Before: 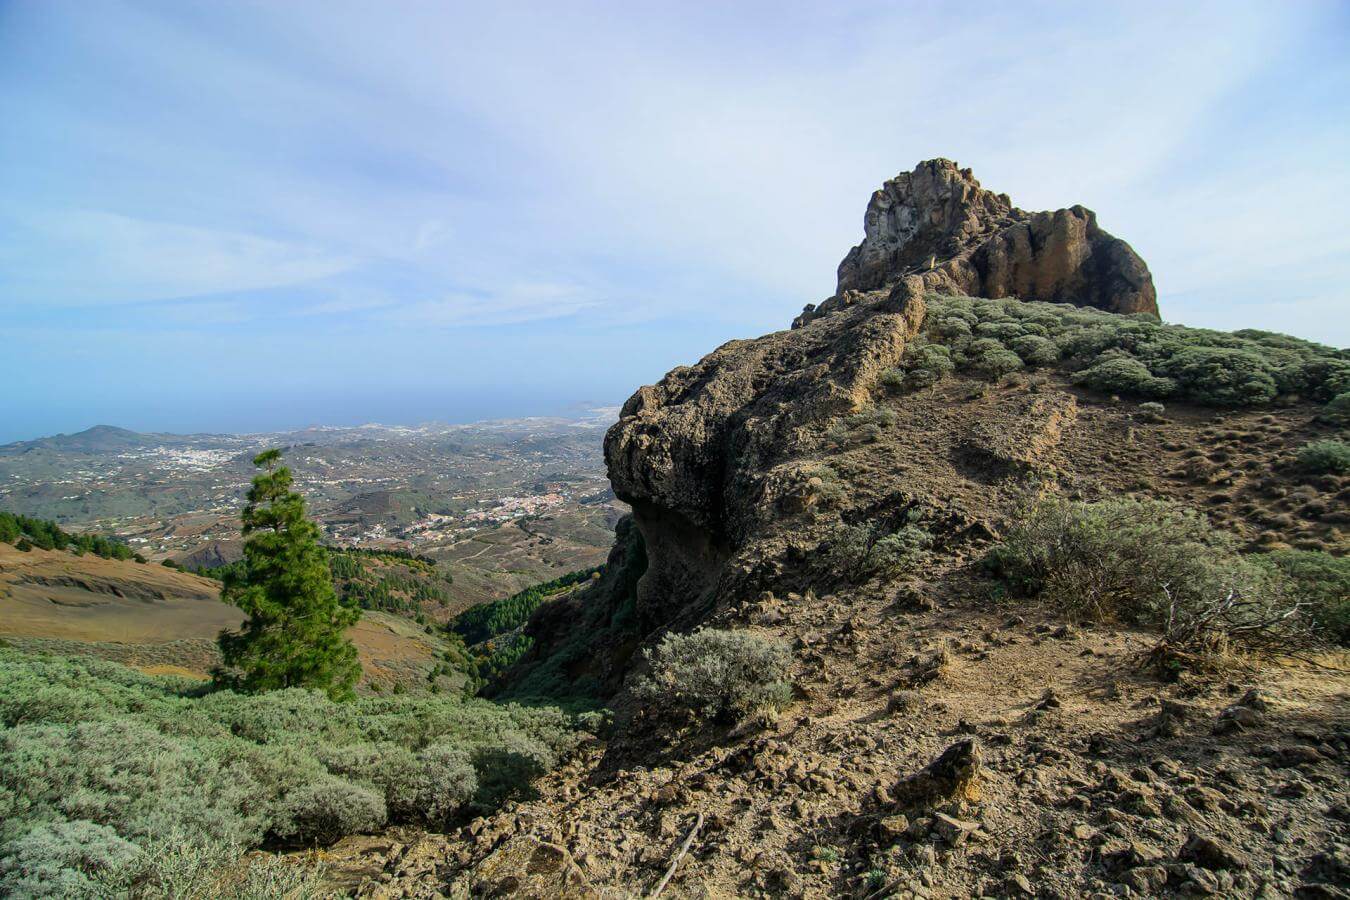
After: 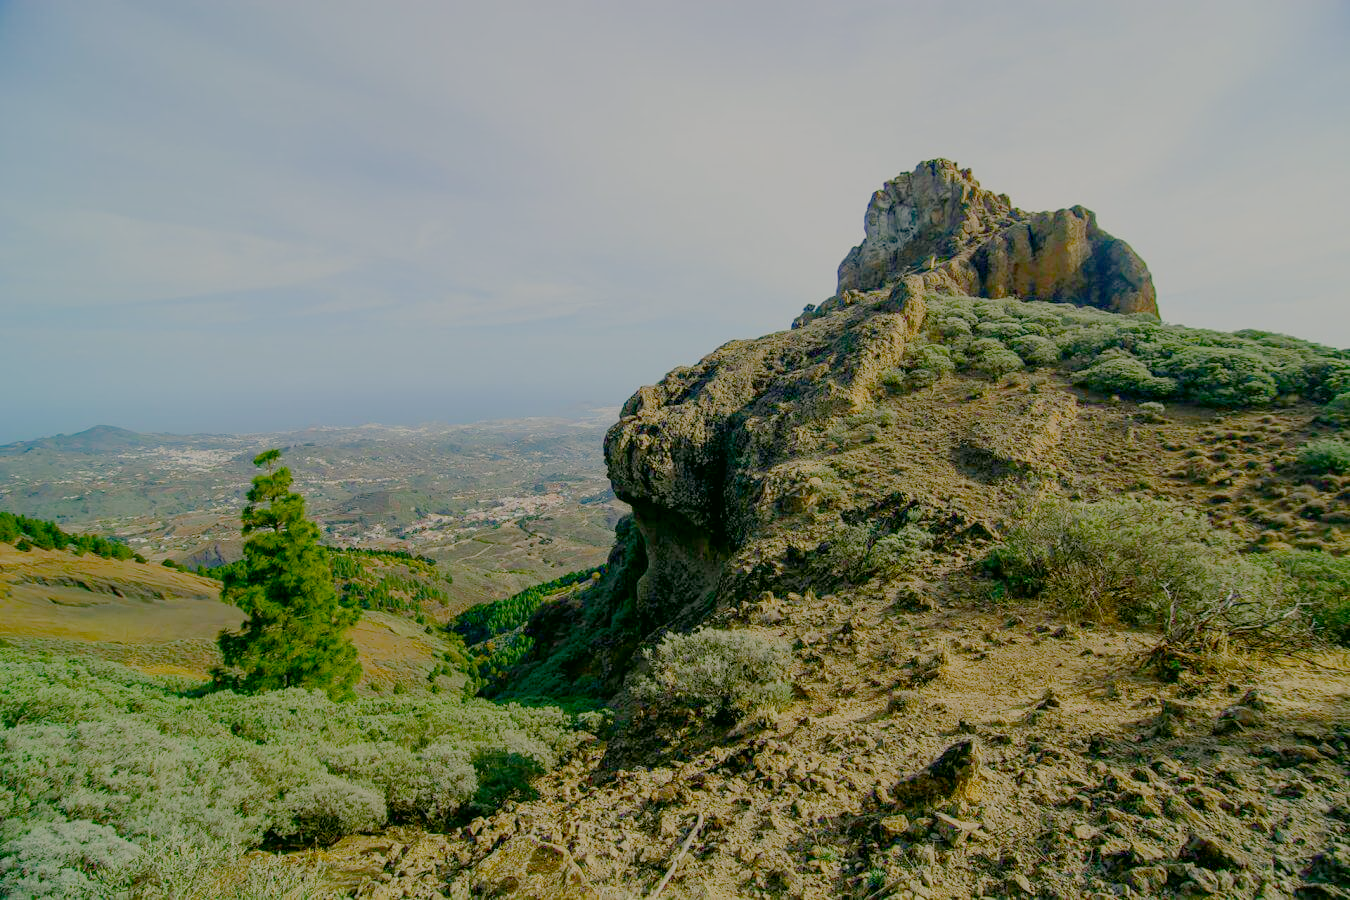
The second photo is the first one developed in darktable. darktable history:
filmic rgb: middle gray luminance 2.67%, black relative exposure -9.87 EV, white relative exposure 6.98 EV, threshold 2.98 EV, dynamic range scaling 9.87%, target black luminance 0%, hardness 3.18, latitude 43.49%, contrast 0.685, highlights saturation mix 4.36%, shadows ↔ highlights balance 13.25%, preserve chrominance no, color science v4 (2020), iterations of high-quality reconstruction 0, contrast in shadows soft, enable highlight reconstruction true
color correction: highlights a* 4.01, highlights b* 4.97, shadows a* -8, shadows b* 5.08
color balance rgb: linear chroma grading › shadows 15.332%, perceptual saturation grading › global saturation 20%, perceptual saturation grading › highlights -25.753%, perceptual saturation grading › shadows 50.592%, perceptual brilliance grading › global brilliance 9.96%, contrast -10.016%
